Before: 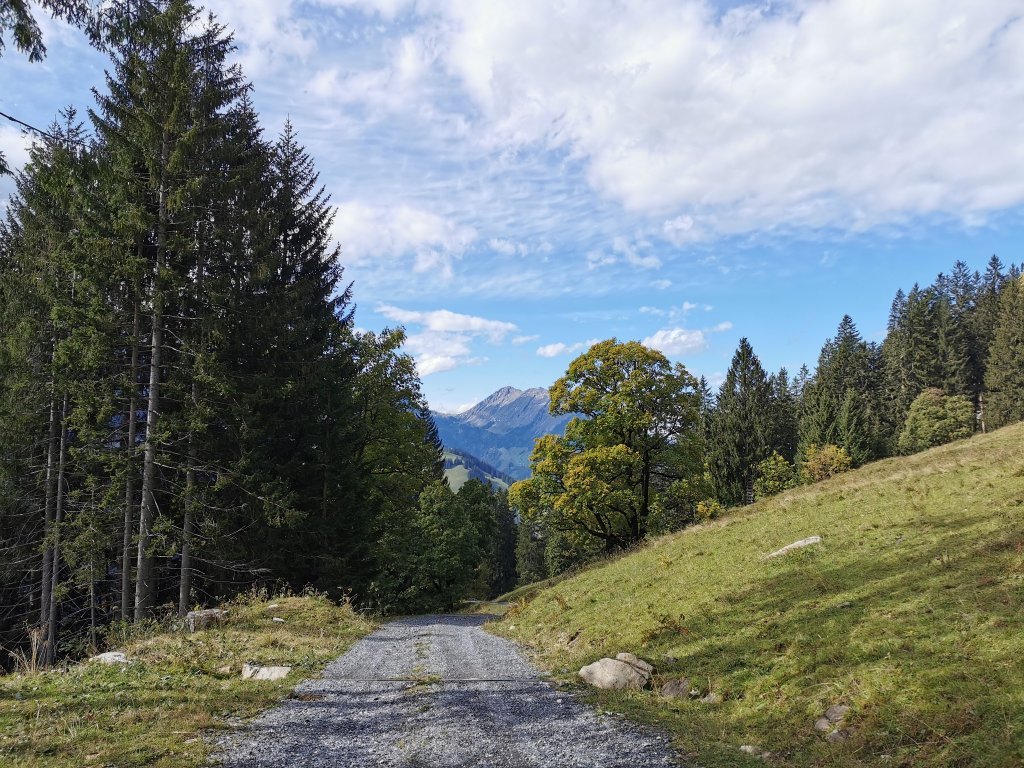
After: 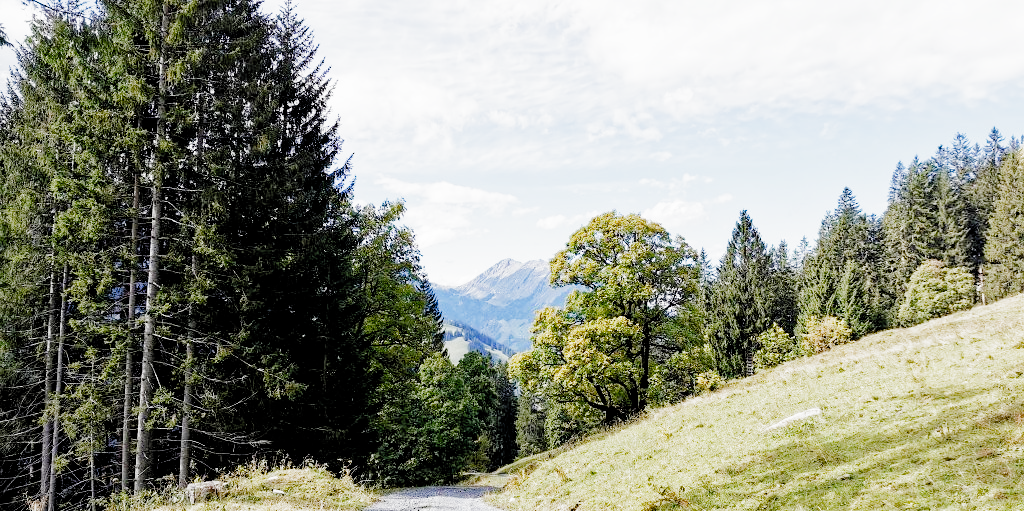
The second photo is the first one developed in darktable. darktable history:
rotate and perspective: automatic cropping off
contrast brightness saturation: saturation -0.05
crop: top 16.727%, bottom 16.727%
exposure: black level correction 0.001, exposure 1.84 EV, compensate highlight preservation false
filmic rgb: black relative exposure -2.85 EV, white relative exposure 4.56 EV, hardness 1.77, contrast 1.25, preserve chrominance no, color science v5 (2021)
